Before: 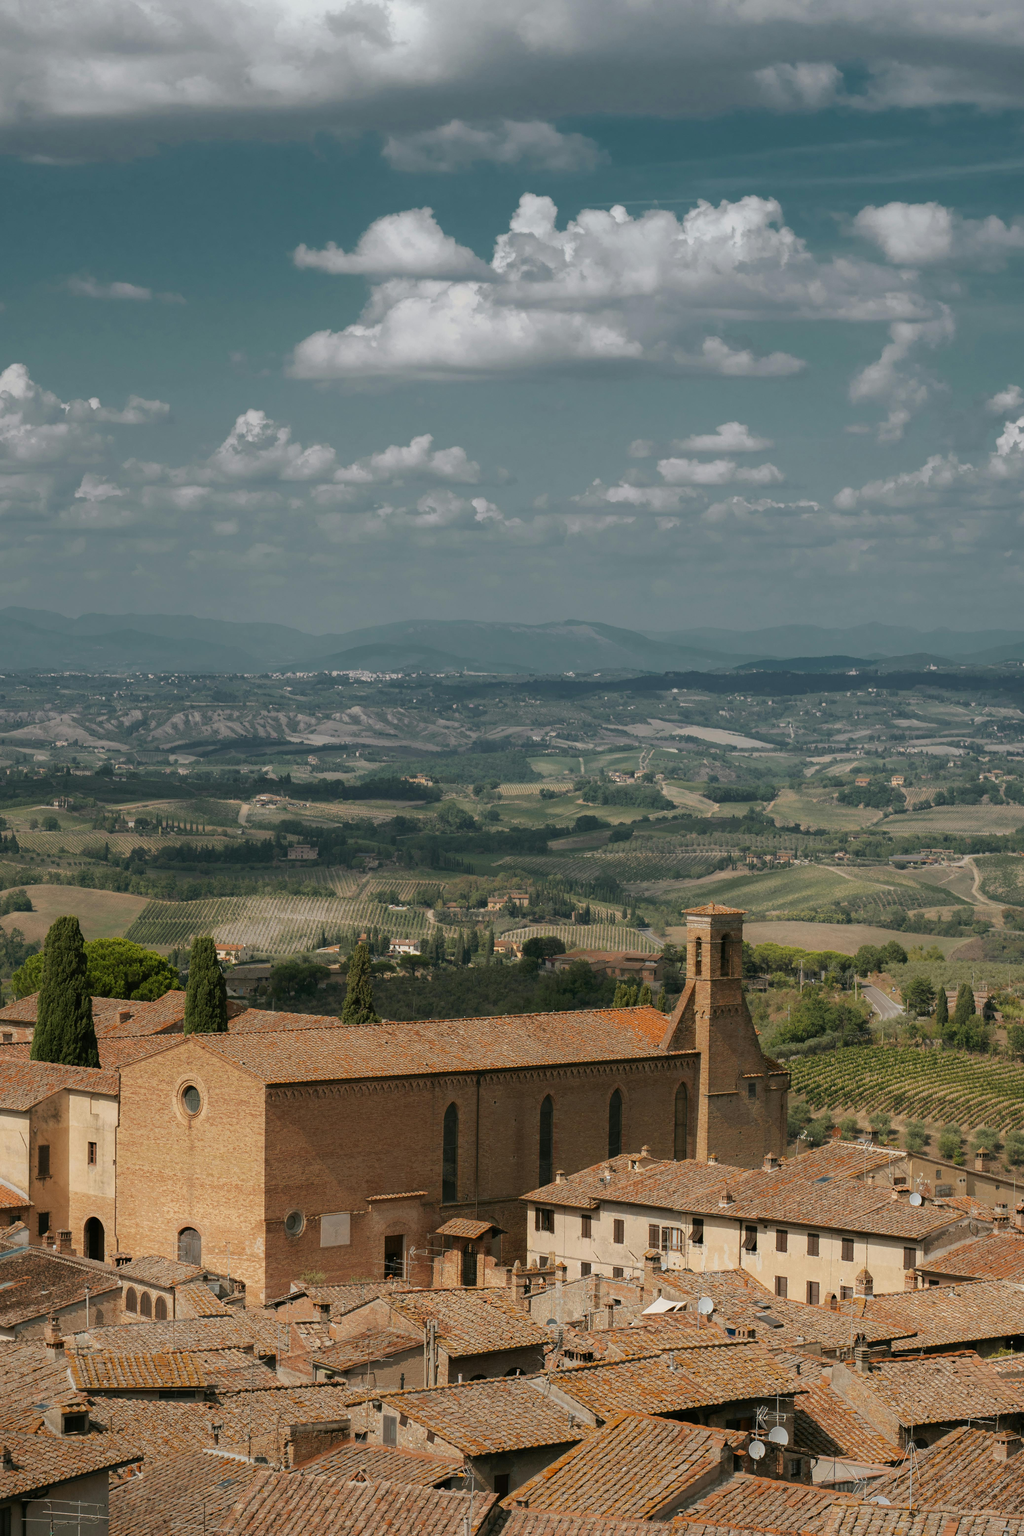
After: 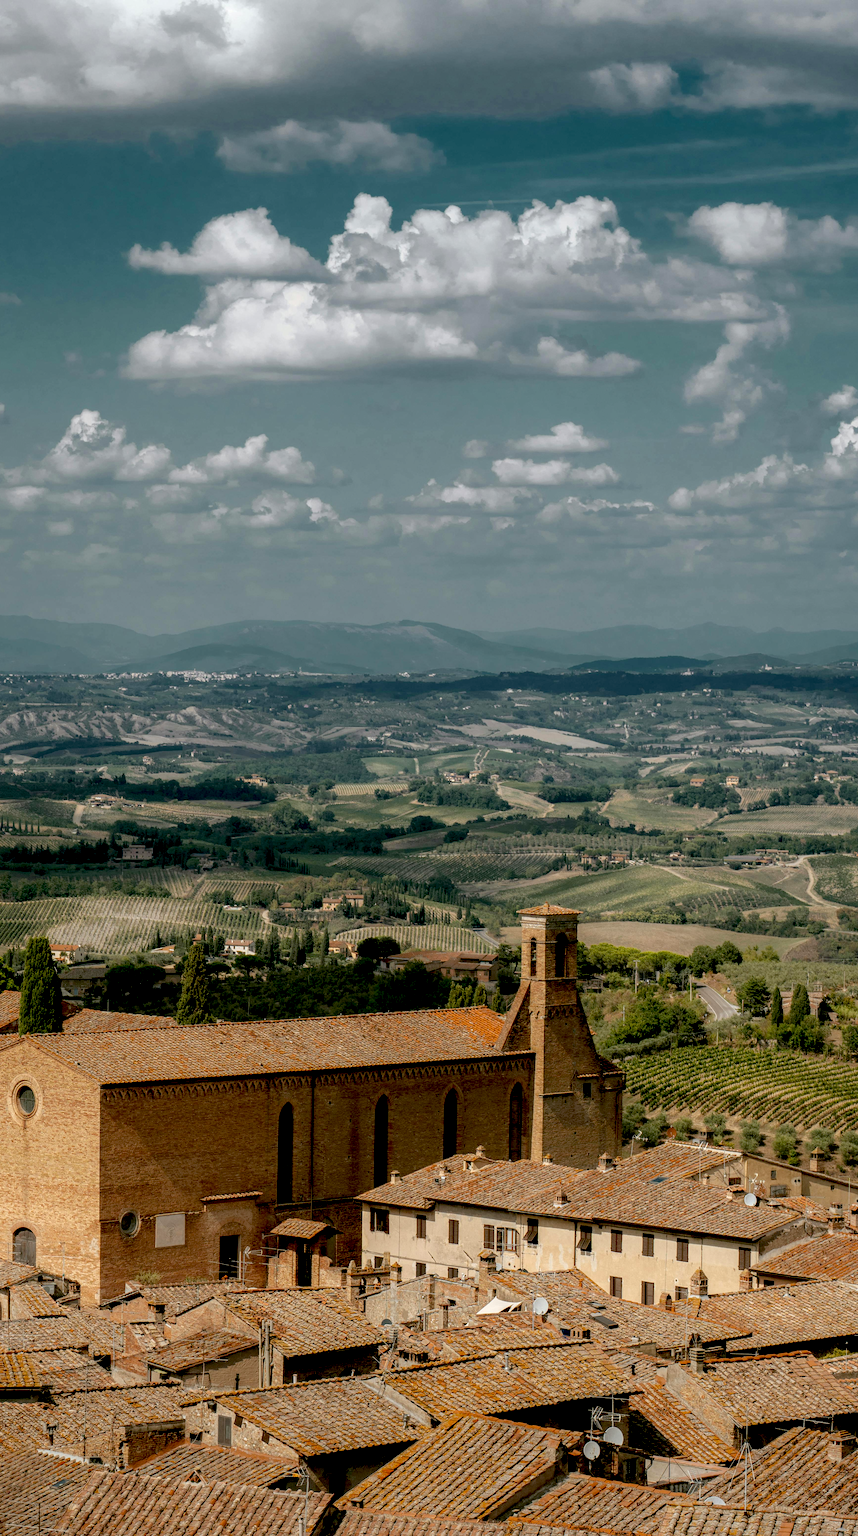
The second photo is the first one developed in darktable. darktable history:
crop: left 16.172%
local contrast: detail 130%
exposure: black level correction 0.026, exposure 0.183 EV, compensate highlight preservation false
